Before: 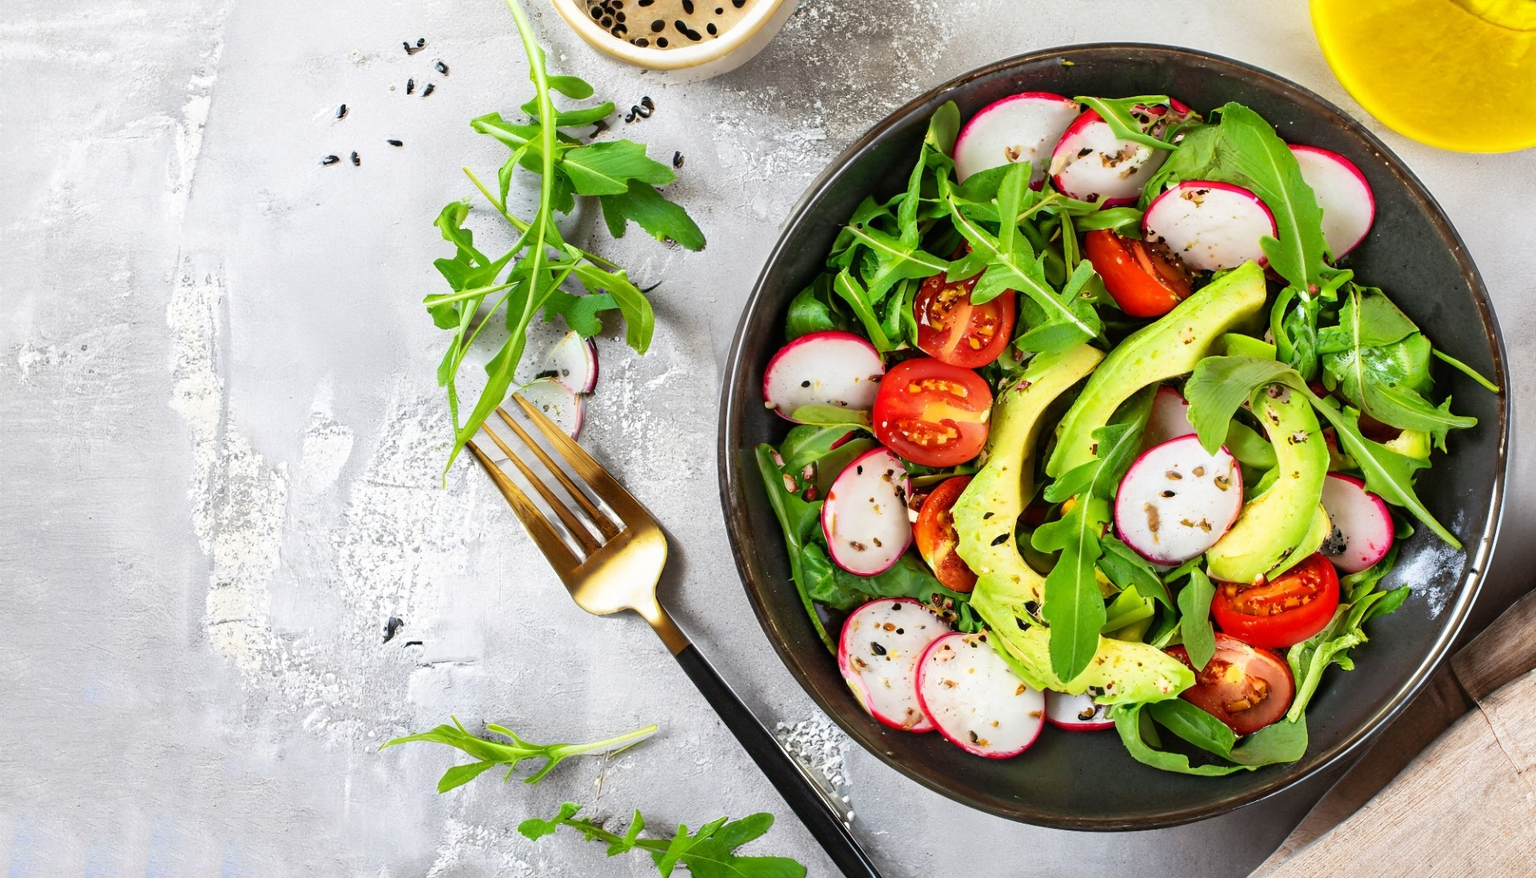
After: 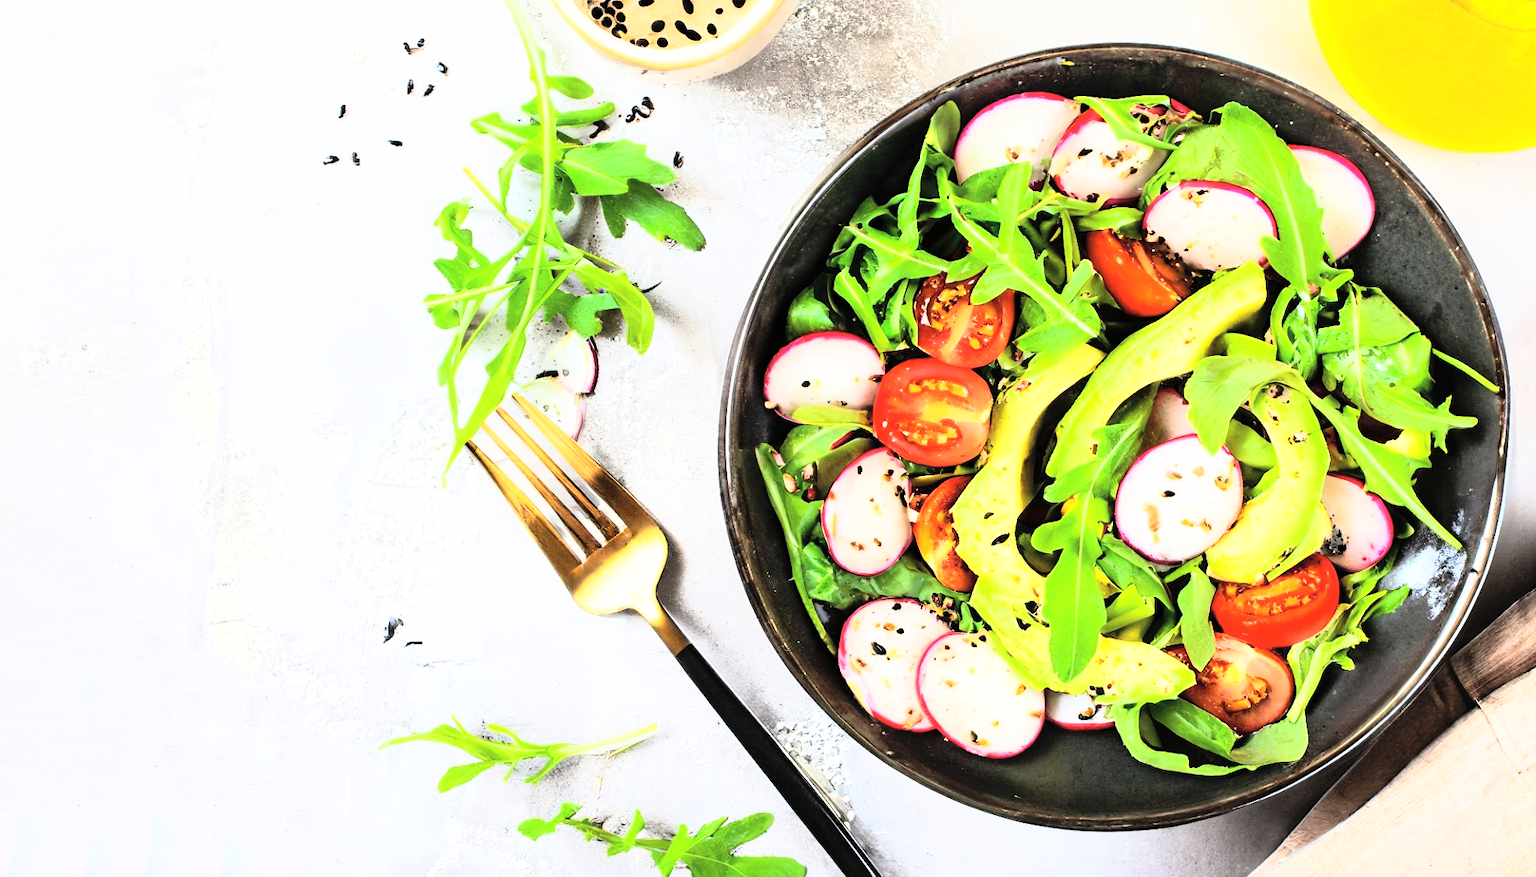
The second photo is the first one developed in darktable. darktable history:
contrast brightness saturation: brightness 0.15
rgb curve: curves: ch0 [(0, 0) (0.21, 0.15) (0.24, 0.21) (0.5, 0.75) (0.75, 0.96) (0.89, 0.99) (1, 1)]; ch1 [(0, 0.02) (0.21, 0.13) (0.25, 0.2) (0.5, 0.67) (0.75, 0.9) (0.89, 0.97) (1, 1)]; ch2 [(0, 0.02) (0.21, 0.13) (0.25, 0.2) (0.5, 0.67) (0.75, 0.9) (0.89, 0.97) (1, 1)], compensate middle gray true
